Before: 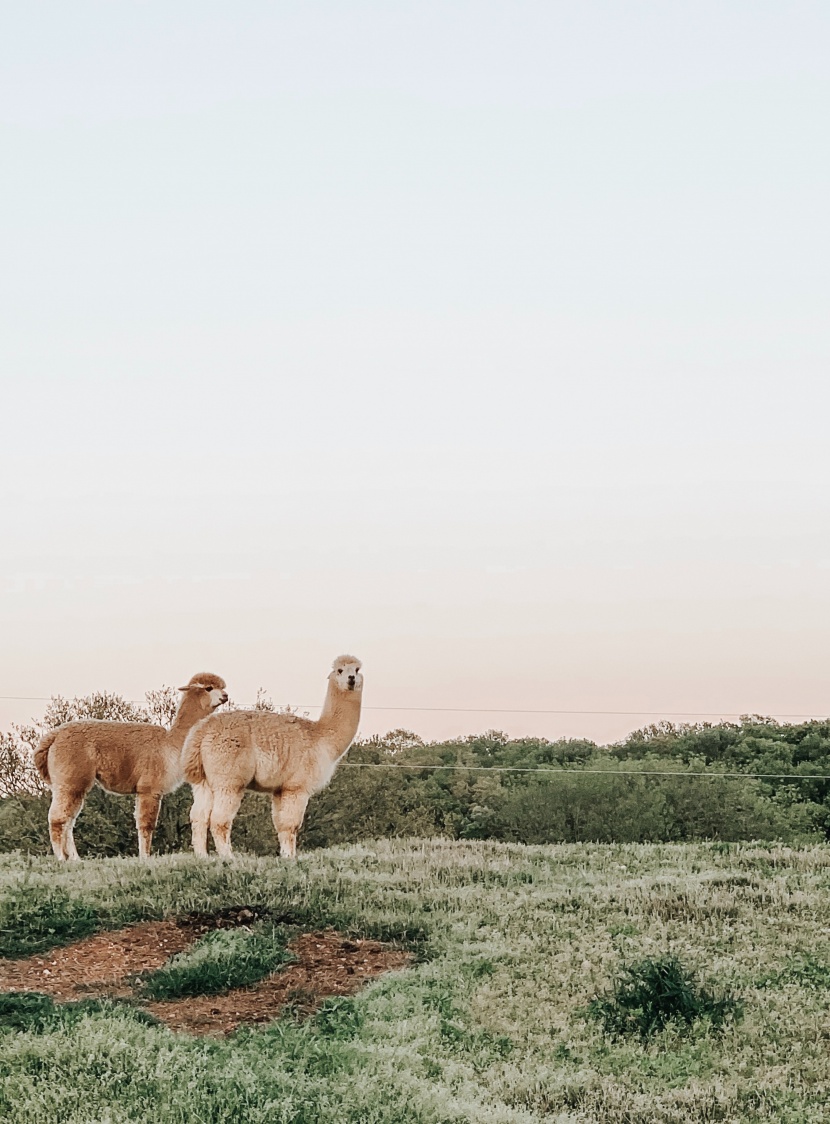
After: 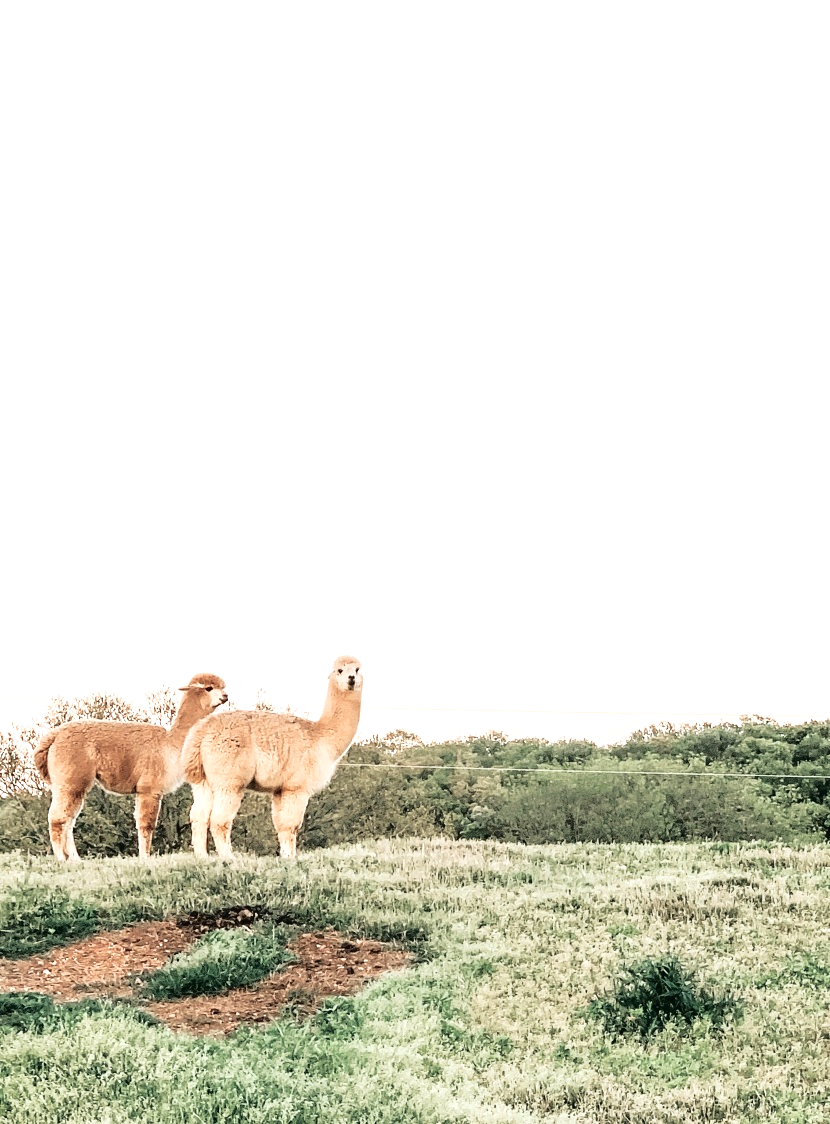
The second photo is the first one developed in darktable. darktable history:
color calibration: illuminant same as pipeline (D50), adaptation none (bypass), x 0.332, y 0.334, temperature 5011.16 K
tone curve: curves: ch0 [(0, 0) (0.003, 0.003) (0.011, 0.006) (0.025, 0.015) (0.044, 0.025) (0.069, 0.034) (0.1, 0.052) (0.136, 0.092) (0.177, 0.157) (0.224, 0.228) (0.277, 0.305) (0.335, 0.392) (0.399, 0.466) (0.468, 0.543) (0.543, 0.612) (0.623, 0.692) (0.709, 0.78) (0.801, 0.865) (0.898, 0.935) (1, 1)], color space Lab, independent channels
exposure: black level correction 0, exposure 0.86 EV, compensate highlight preservation false
